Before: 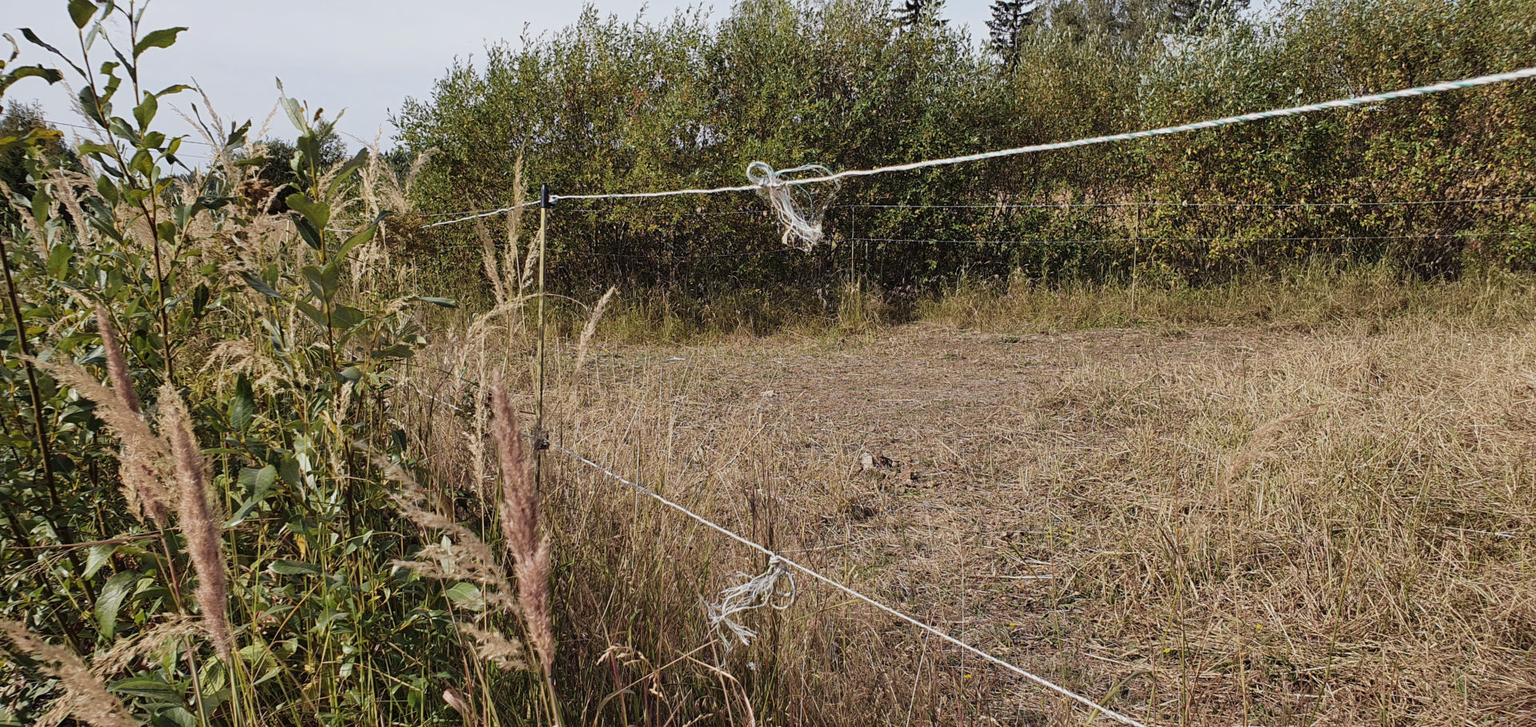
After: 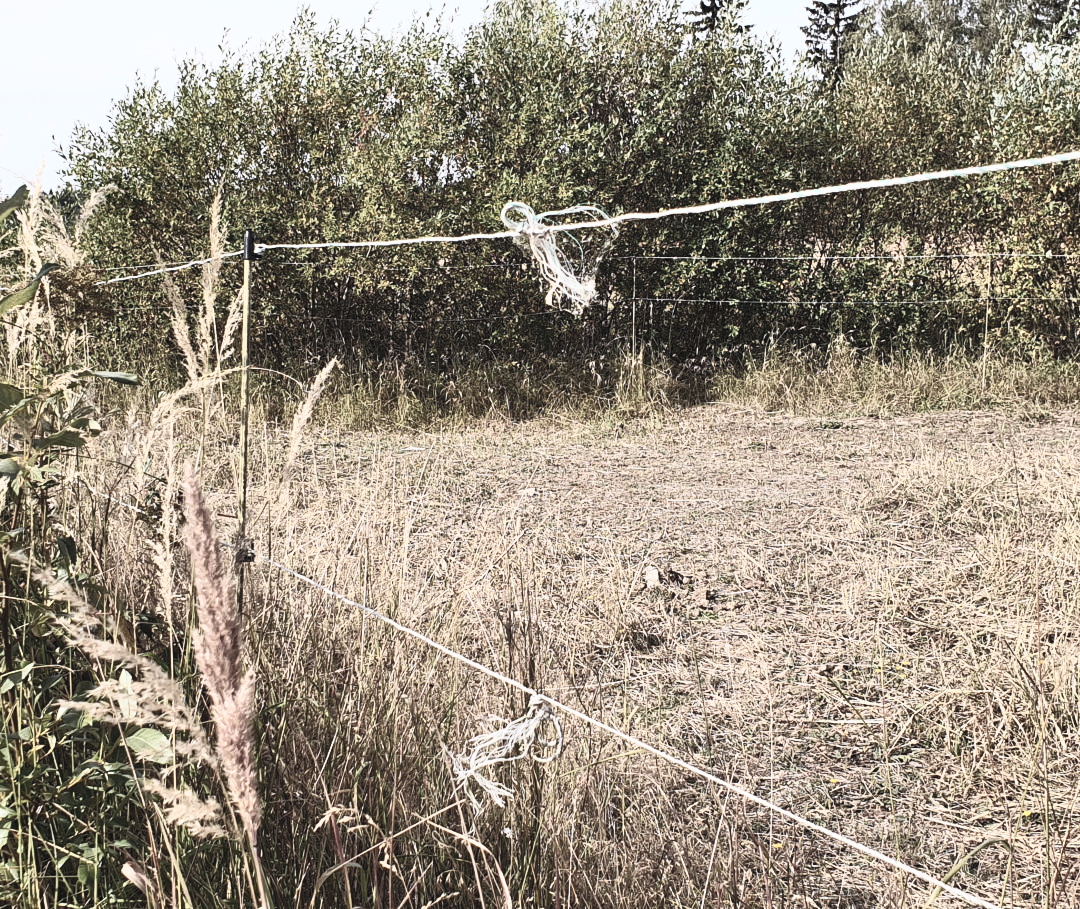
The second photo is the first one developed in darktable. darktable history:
crop and rotate: left 22.516%, right 21.234%
contrast brightness saturation: contrast 0.57, brightness 0.57, saturation -0.34
